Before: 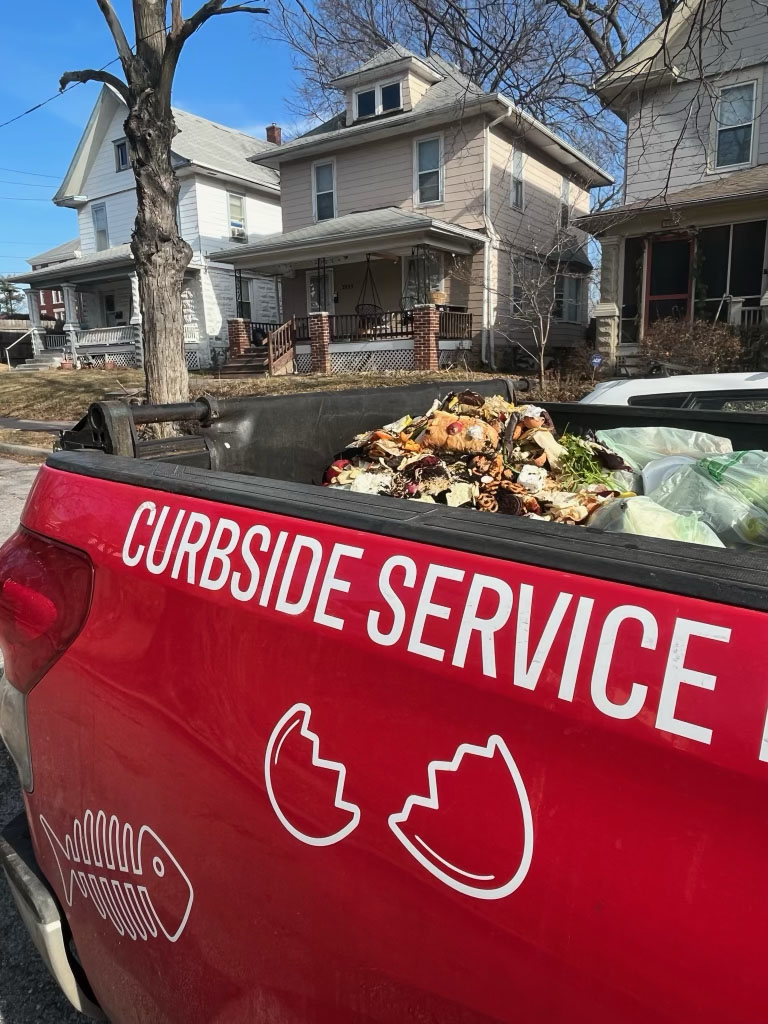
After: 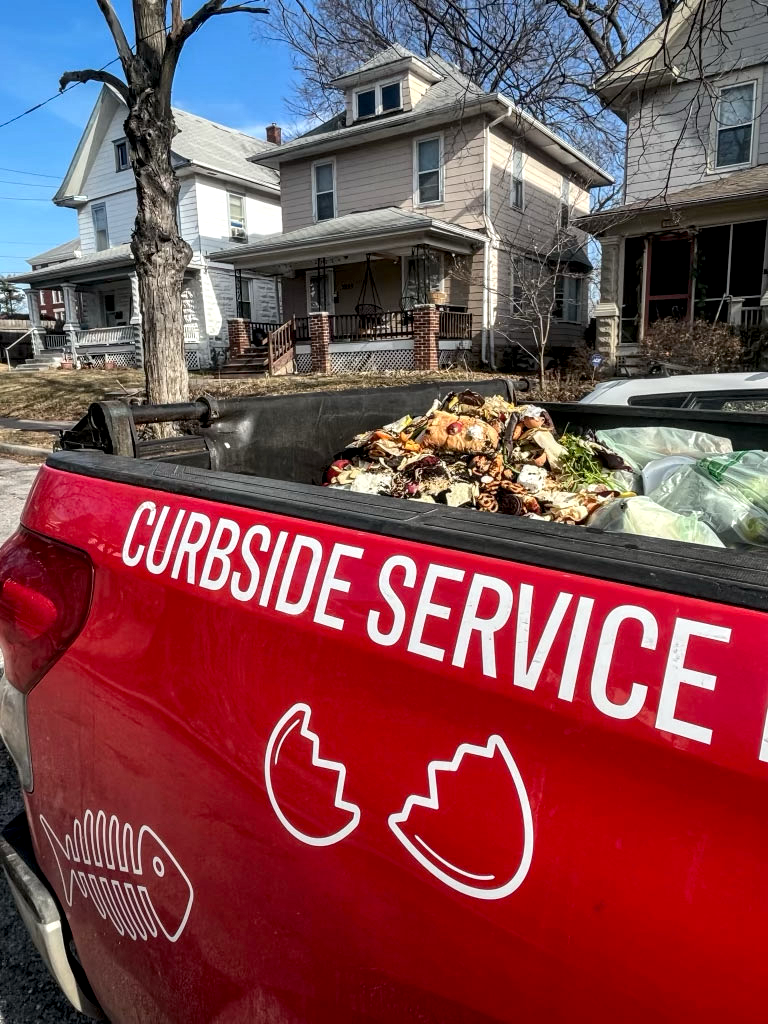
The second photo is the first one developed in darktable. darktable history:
exposure: black level correction 0.001
local contrast: detail 150%
